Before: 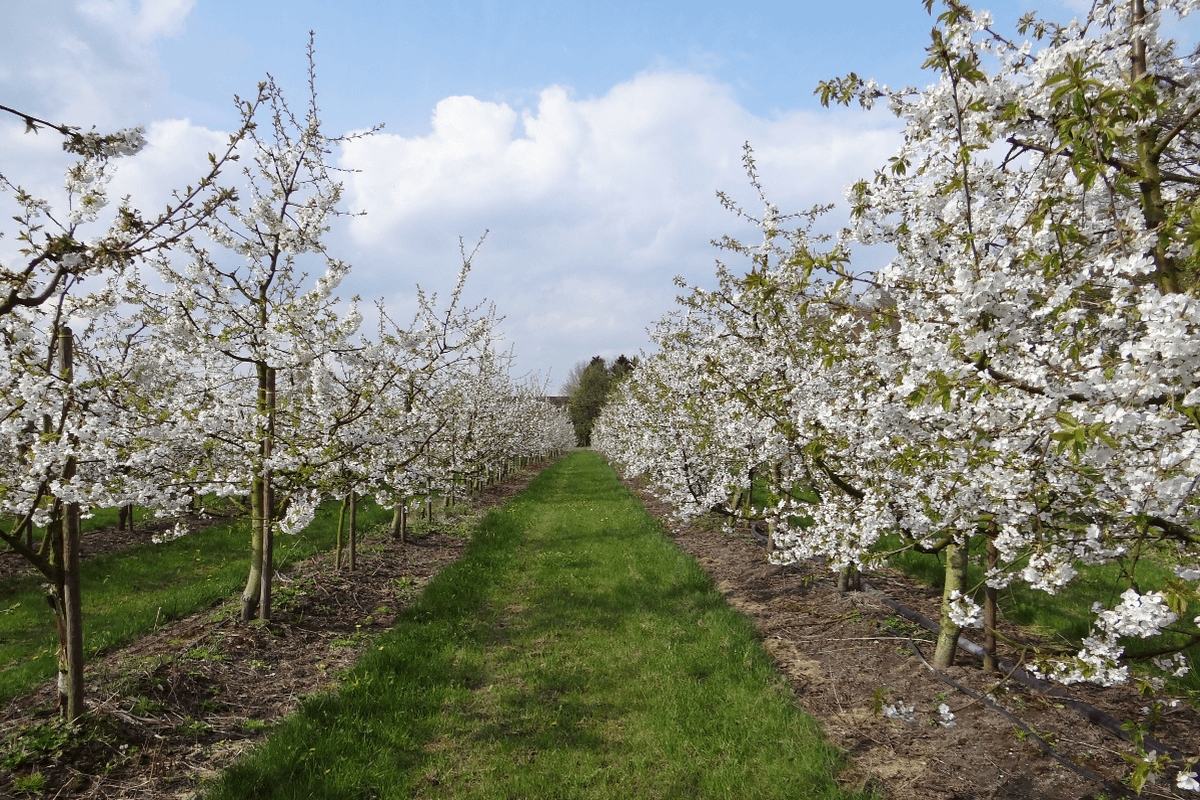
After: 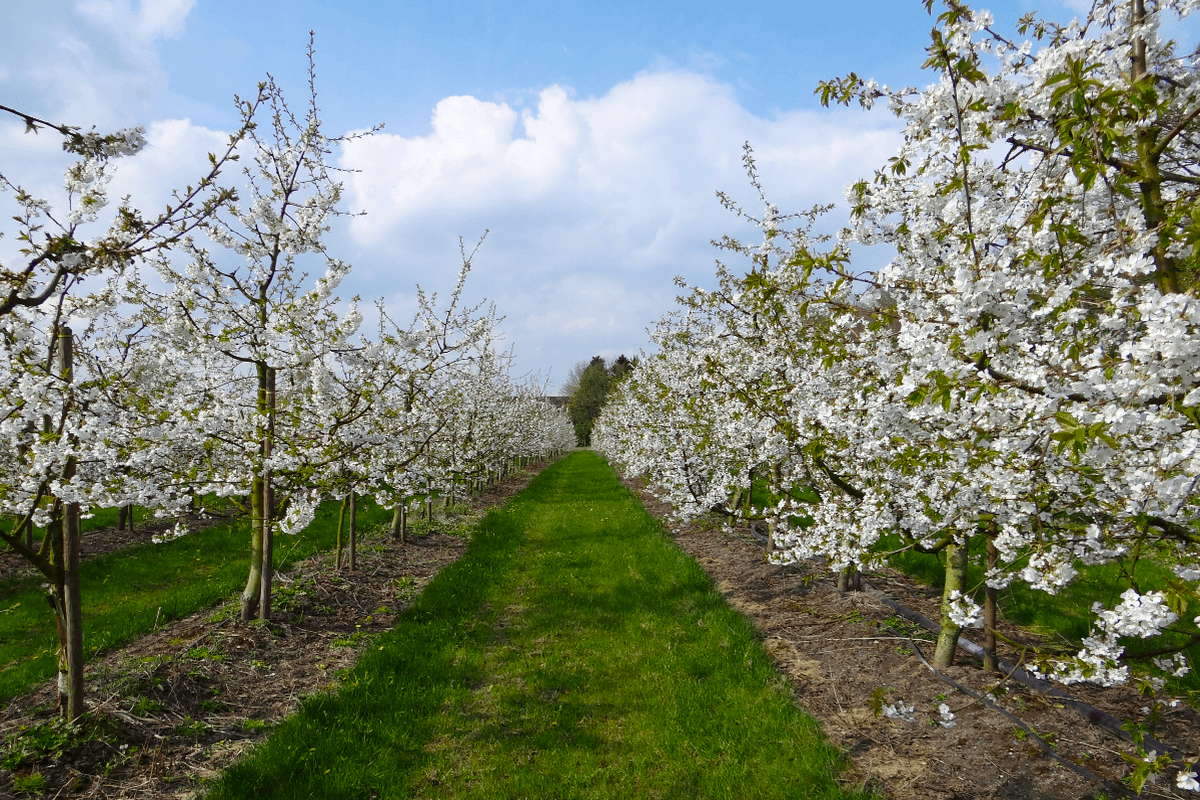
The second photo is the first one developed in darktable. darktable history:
shadows and highlights: radius 335.61, shadows 63.93, highlights 5.93, compress 87.8%, soften with gaussian
color balance rgb: power › chroma 0.495%, power › hue 215.19°, perceptual saturation grading › global saturation 19.36%, global vibrance 15.99%, saturation formula JzAzBz (2021)
